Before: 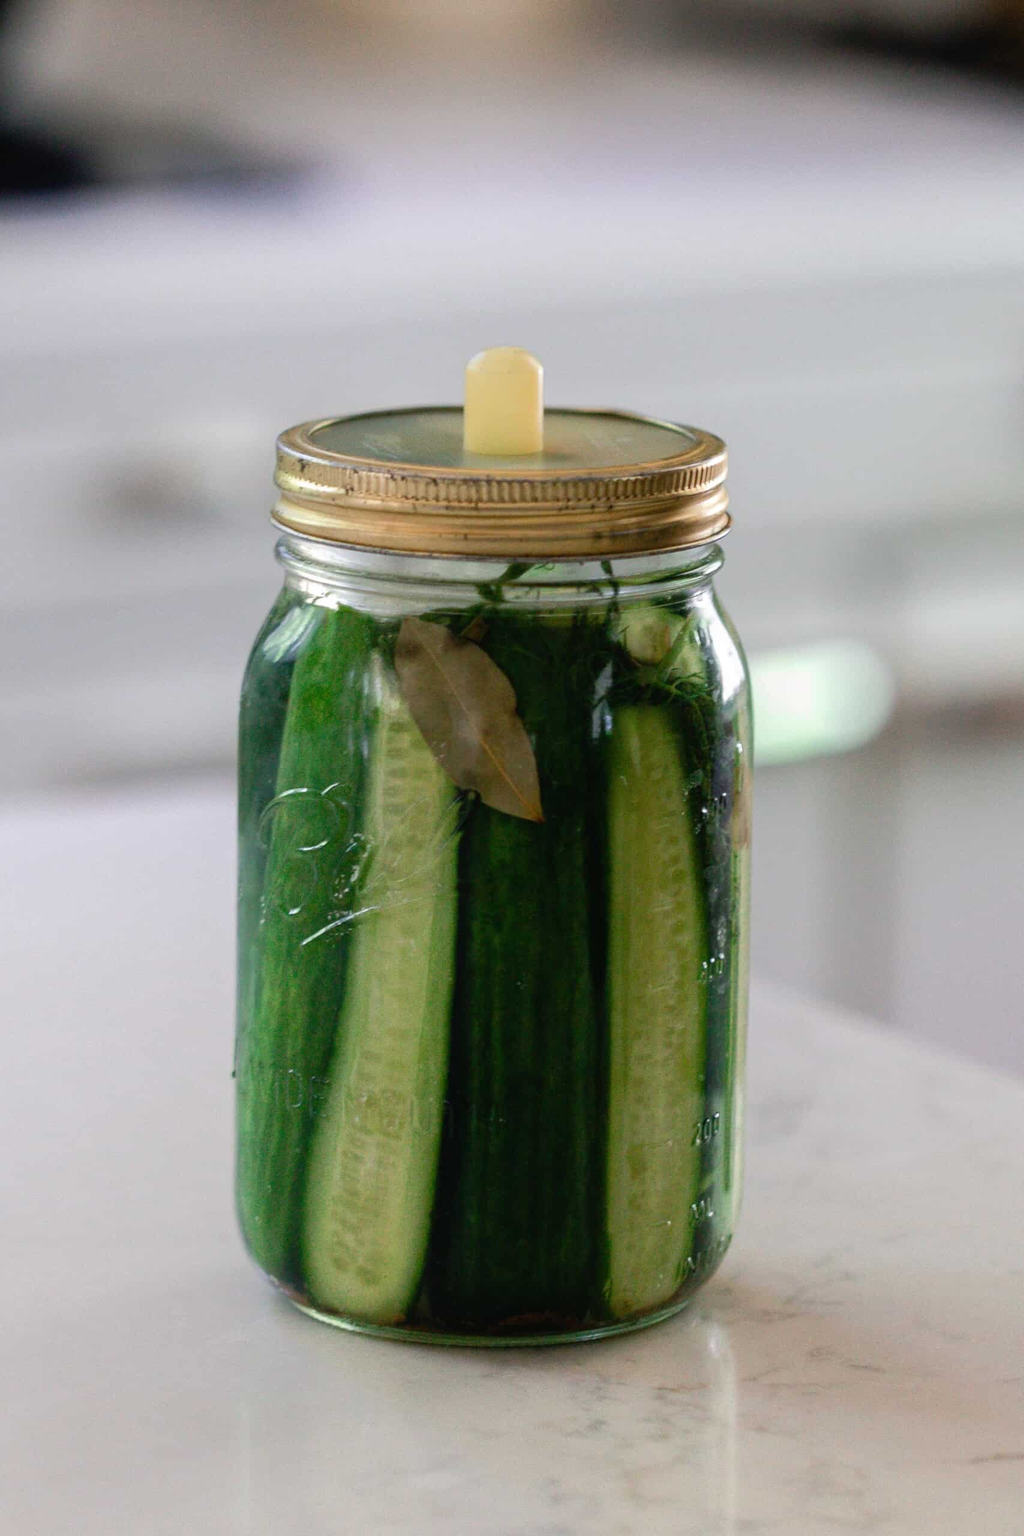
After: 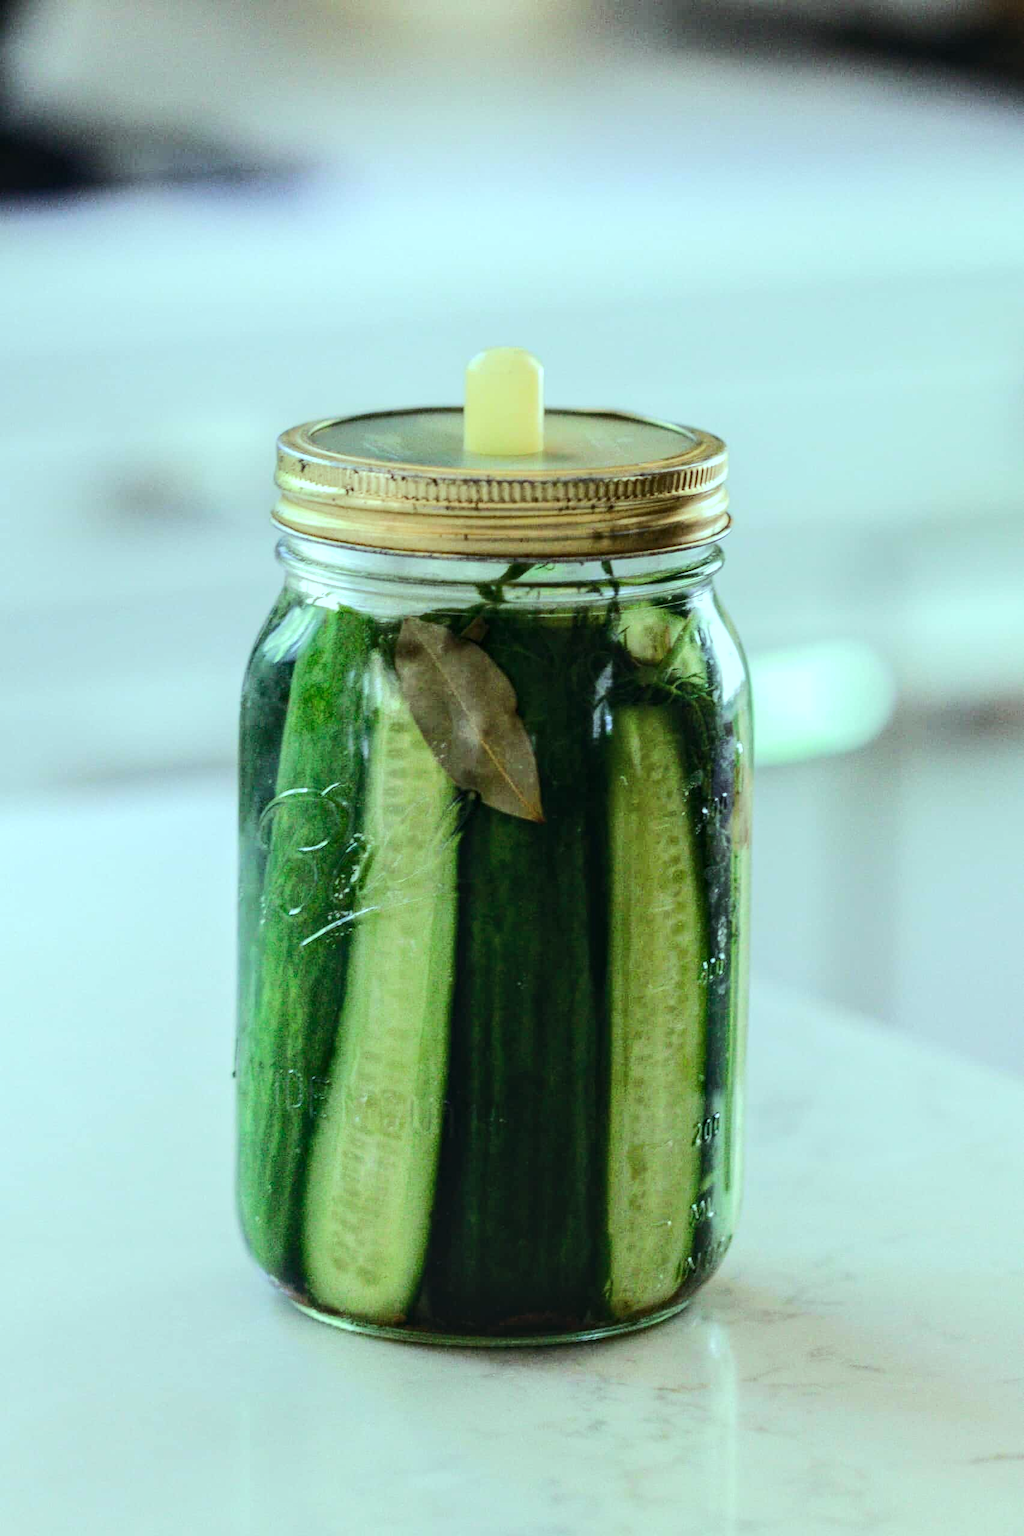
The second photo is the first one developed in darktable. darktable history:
rgb curve: curves: ch0 [(0, 0) (0.284, 0.292) (0.505, 0.644) (1, 1)], compensate middle gray true
color balance: mode lift, gamma, gain (sRGB), lift [0.997, 0.979, 1.021, 1.011], gamma [1, 1.084, 0.916, 0.998], gain [1, 0.87, 1.13, 1.101], contrast 4.55%, contrast fulcrum 38.24%, output saturation 104.09%
local contrast: on, module defaults
tone equalizer: on, module defaults
